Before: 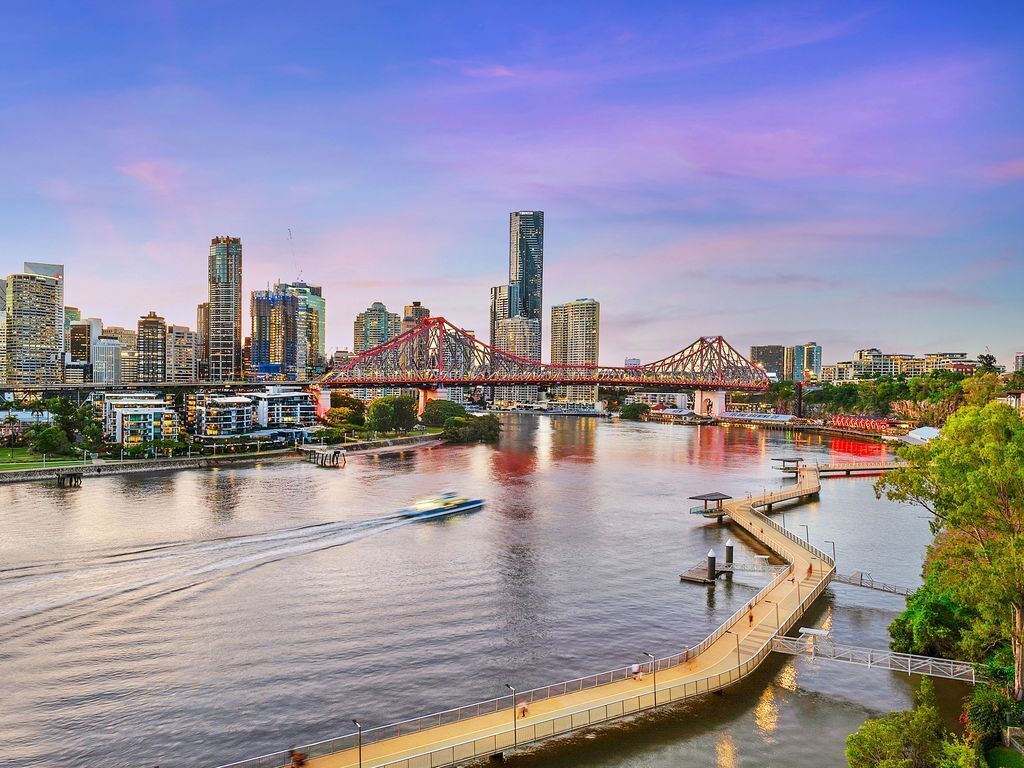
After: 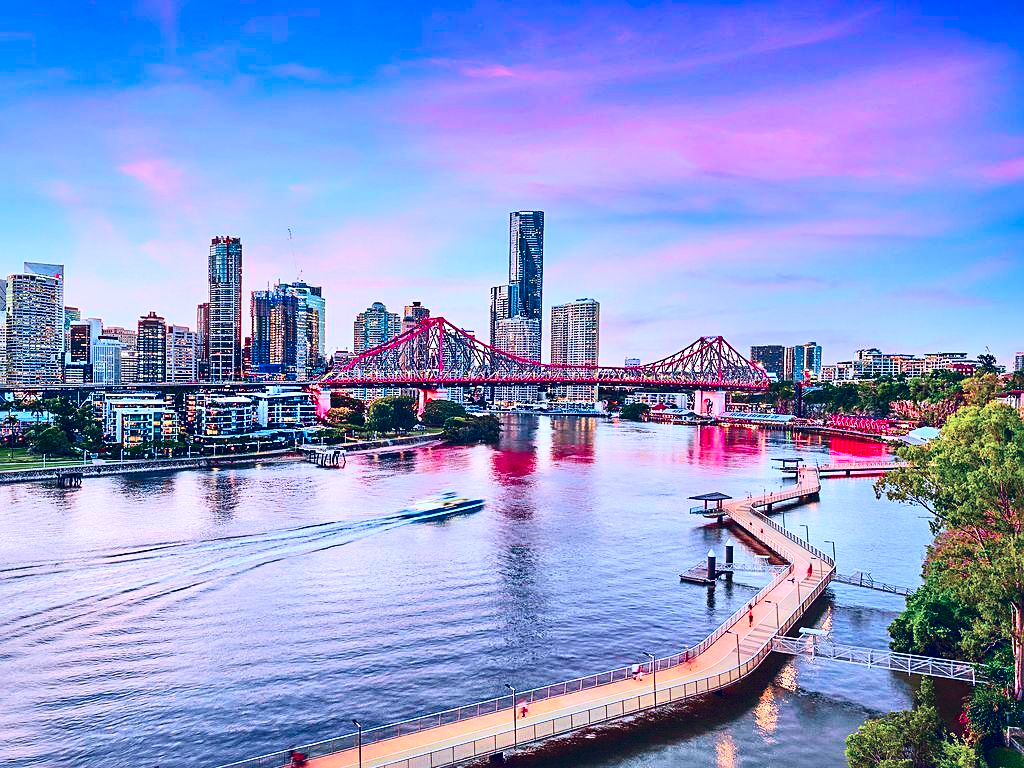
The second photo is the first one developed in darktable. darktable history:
tone curve: curves: ch1 [(0, 0) (0.108, 0.197) (0.5, 0.5) (0.681, 0.885) (1, 1)]; ch2 [(0, 0) (0.28, 0.151) (1, 1)], color space Lab, independent channels, preserve colors none
contrast brightness saturation: contrast 0.296
sharpen: on, module defaults
